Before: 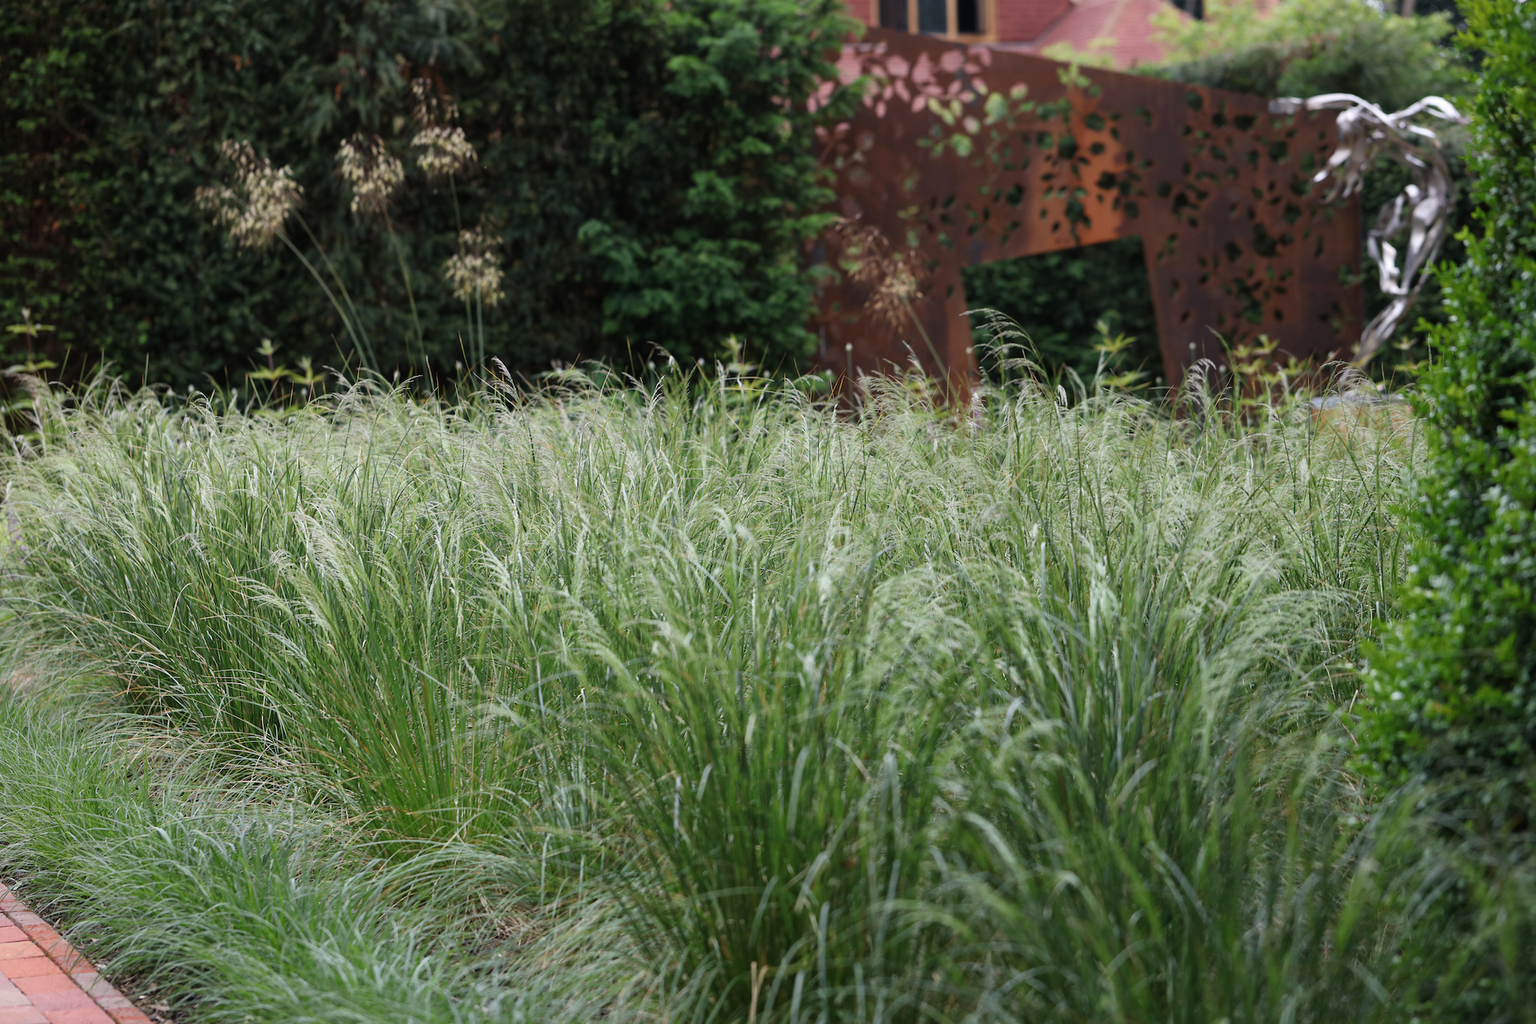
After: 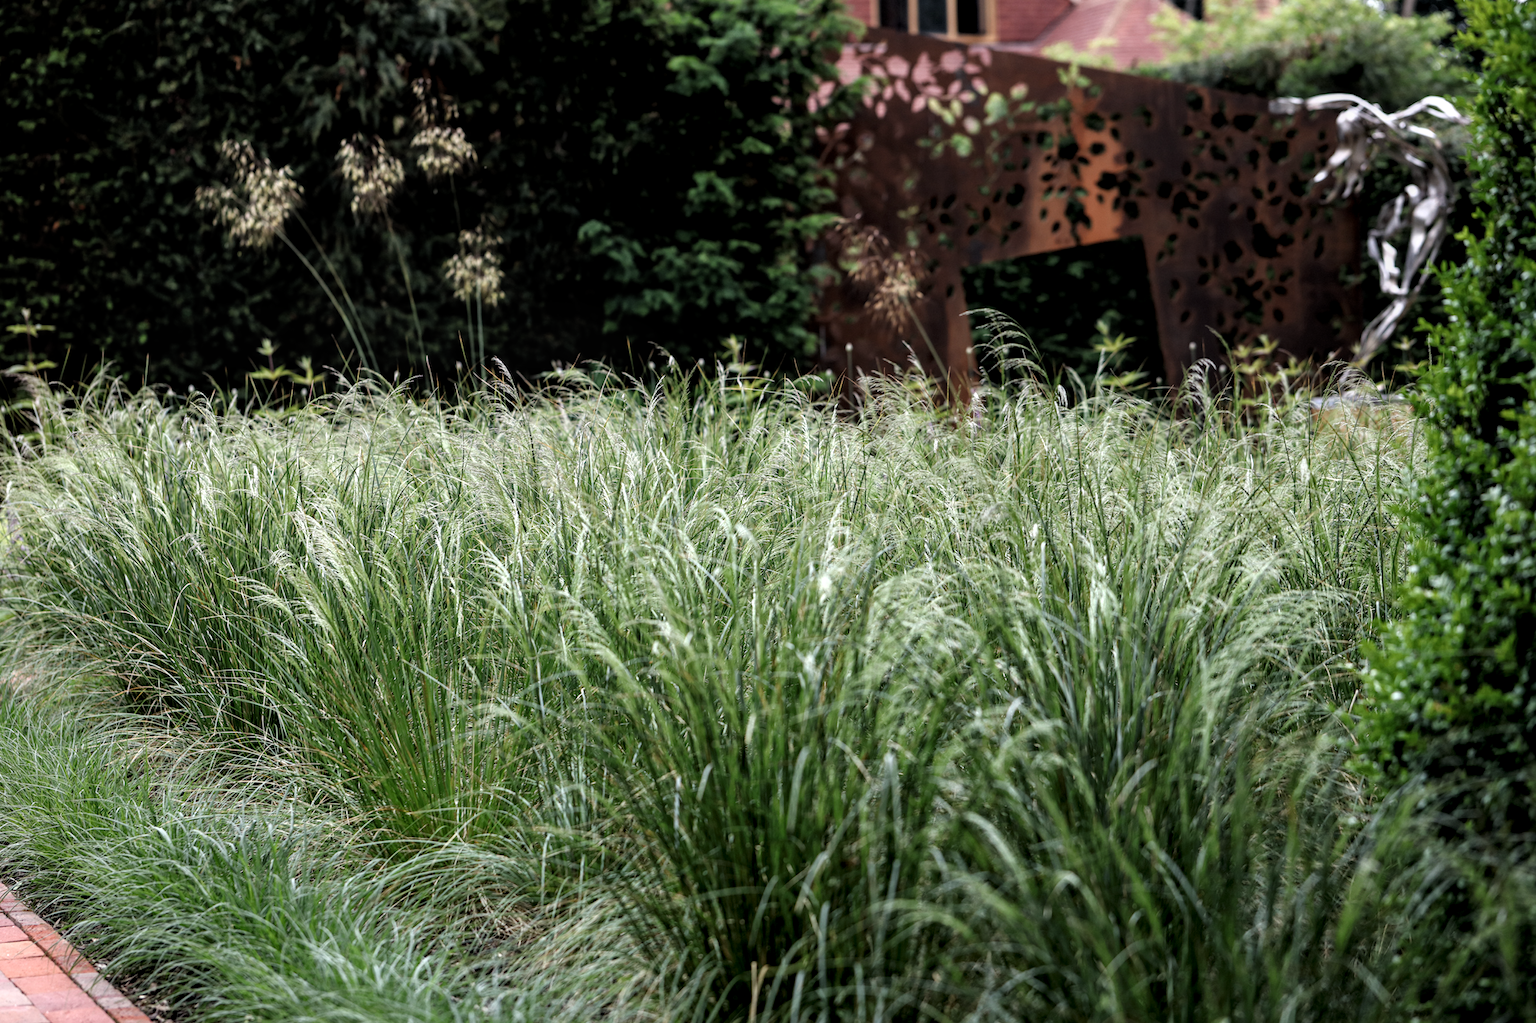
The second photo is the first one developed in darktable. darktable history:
local contrast: detail 130%
filmic rgb: black relative exposure -8.27 EV, white relative exposure 2.2 EV, target white luminance 99.907%, hardness 7.09, latitude 74.56%, contrast 1.318, highlights saturation mix -2.69%, shadows ↔ highlights balance 30.2%, color science v6 (2022)
